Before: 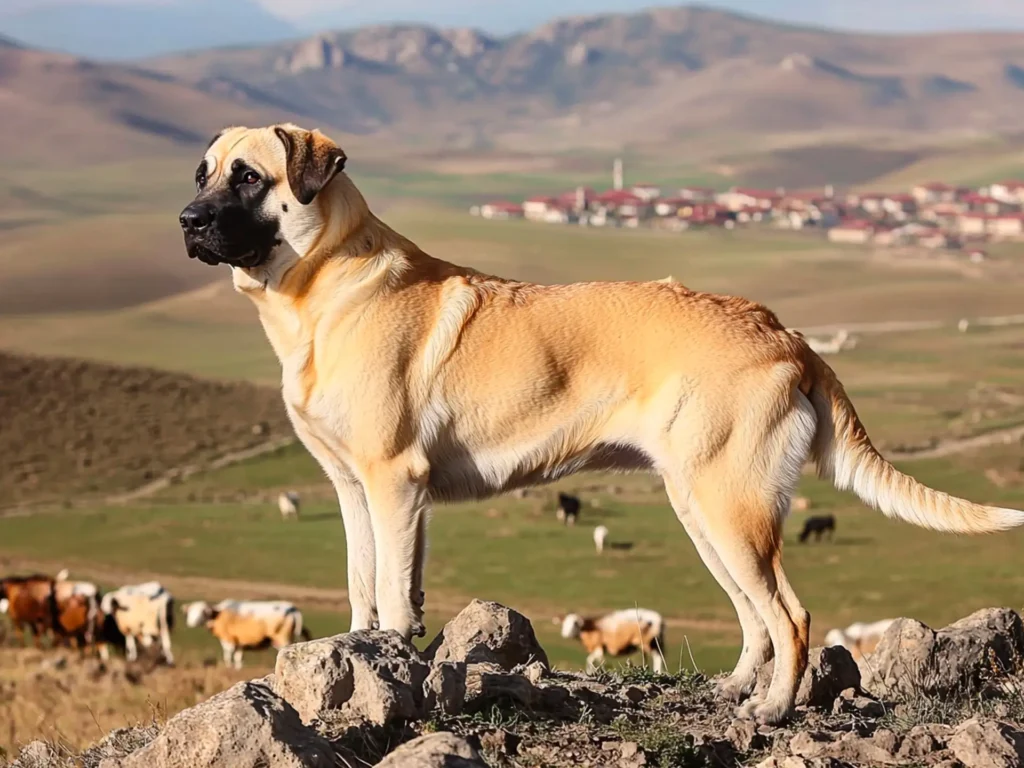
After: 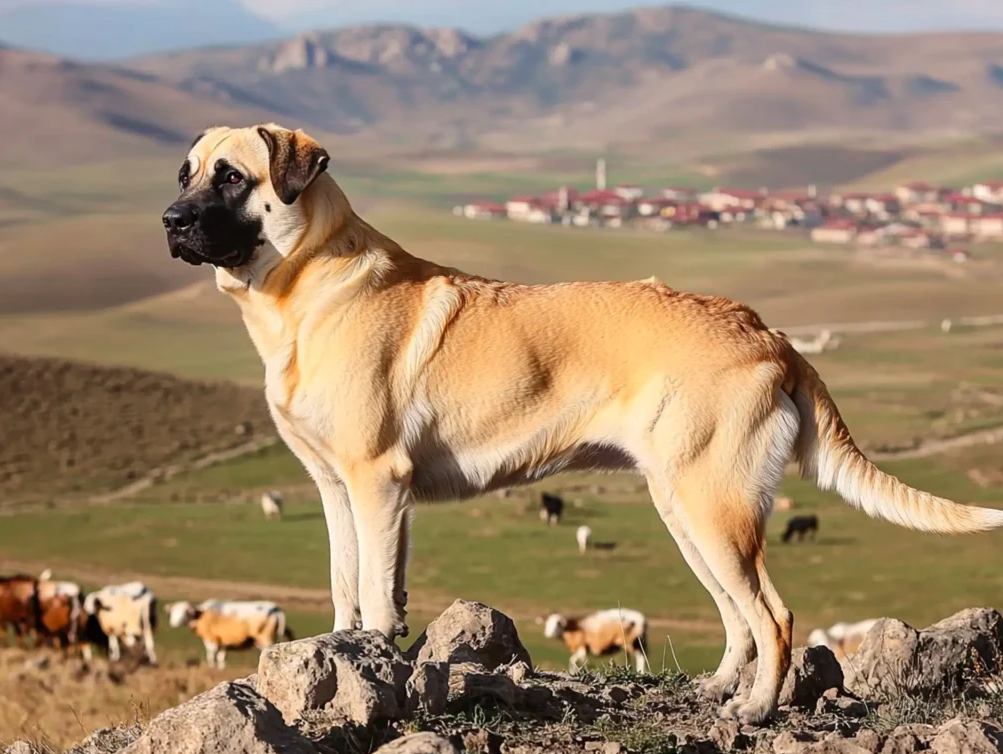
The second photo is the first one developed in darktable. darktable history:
crop: left 1.72%, right 0.278%, bottom 1.781%
